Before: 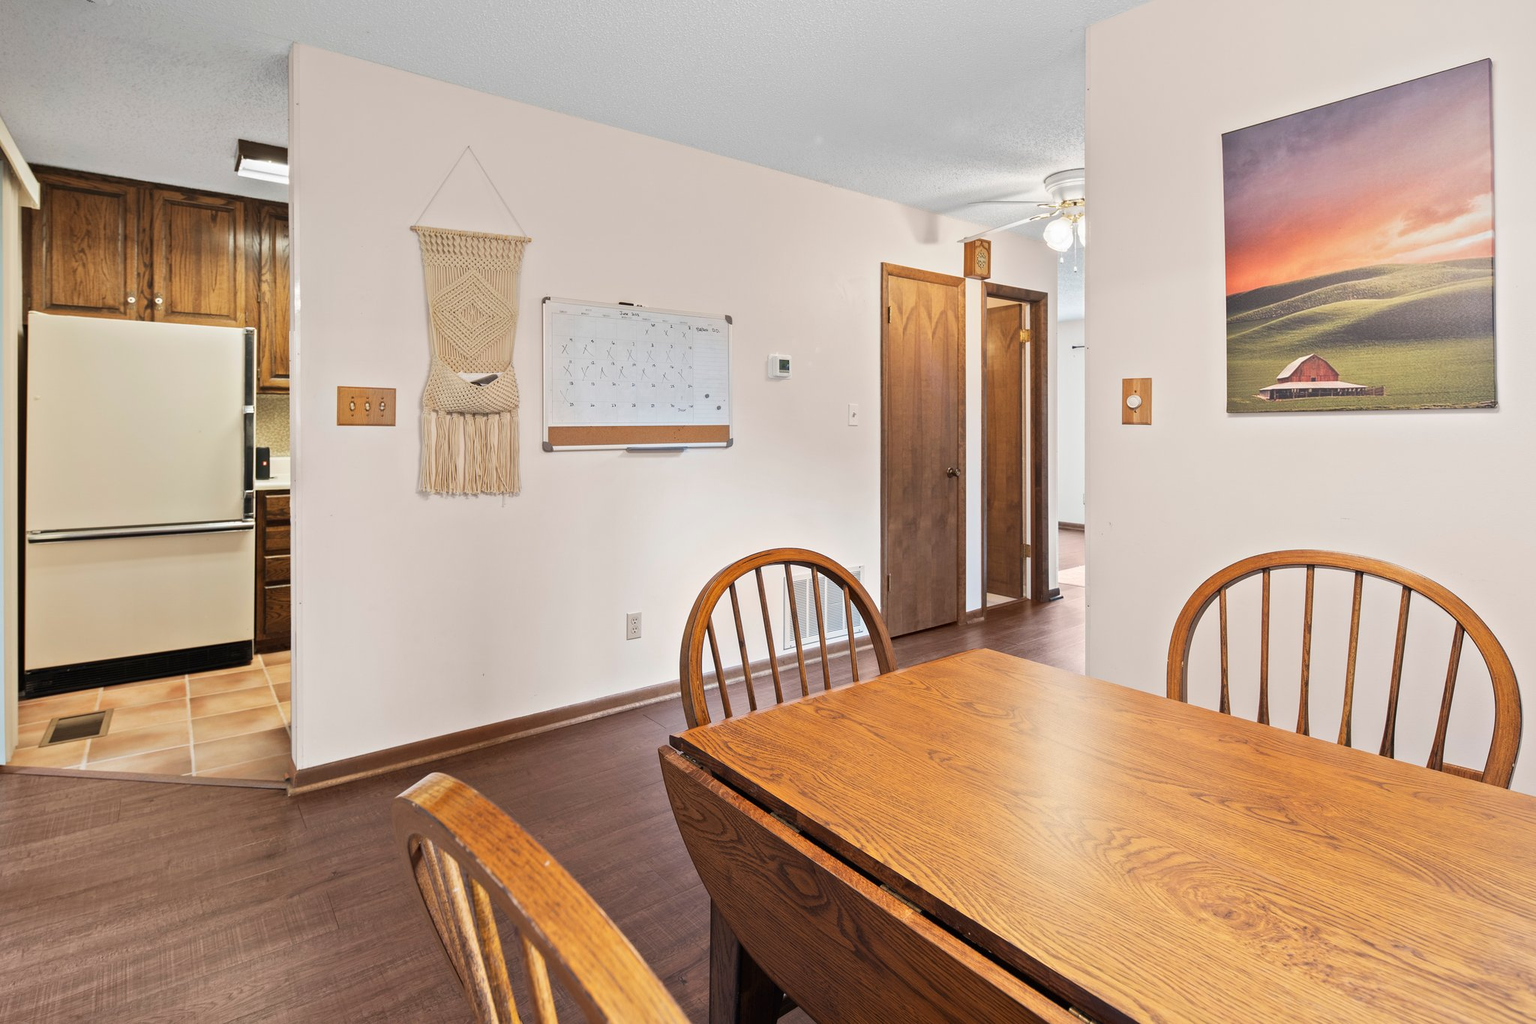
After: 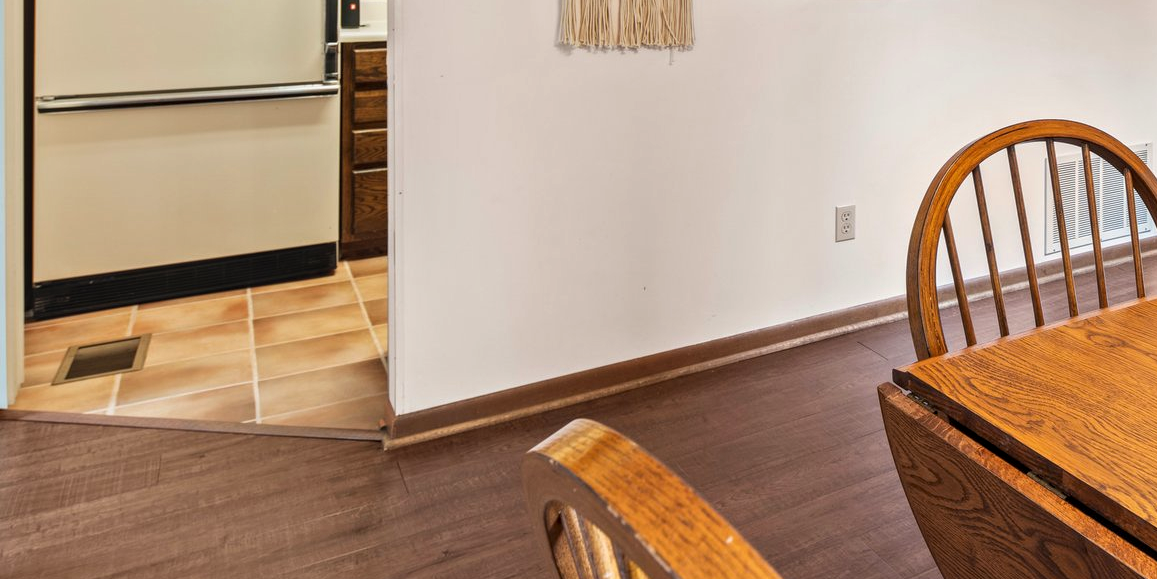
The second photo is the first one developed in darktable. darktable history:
local contrast: on, module defaults
crop: top 44.779%, right 43.501%, bottom 12.741%
color balance rgb: power › chroma 0.247%, power › hue 62.29°, perceptual saturation grading › global saturation 0.976%, global vibrance 20%
